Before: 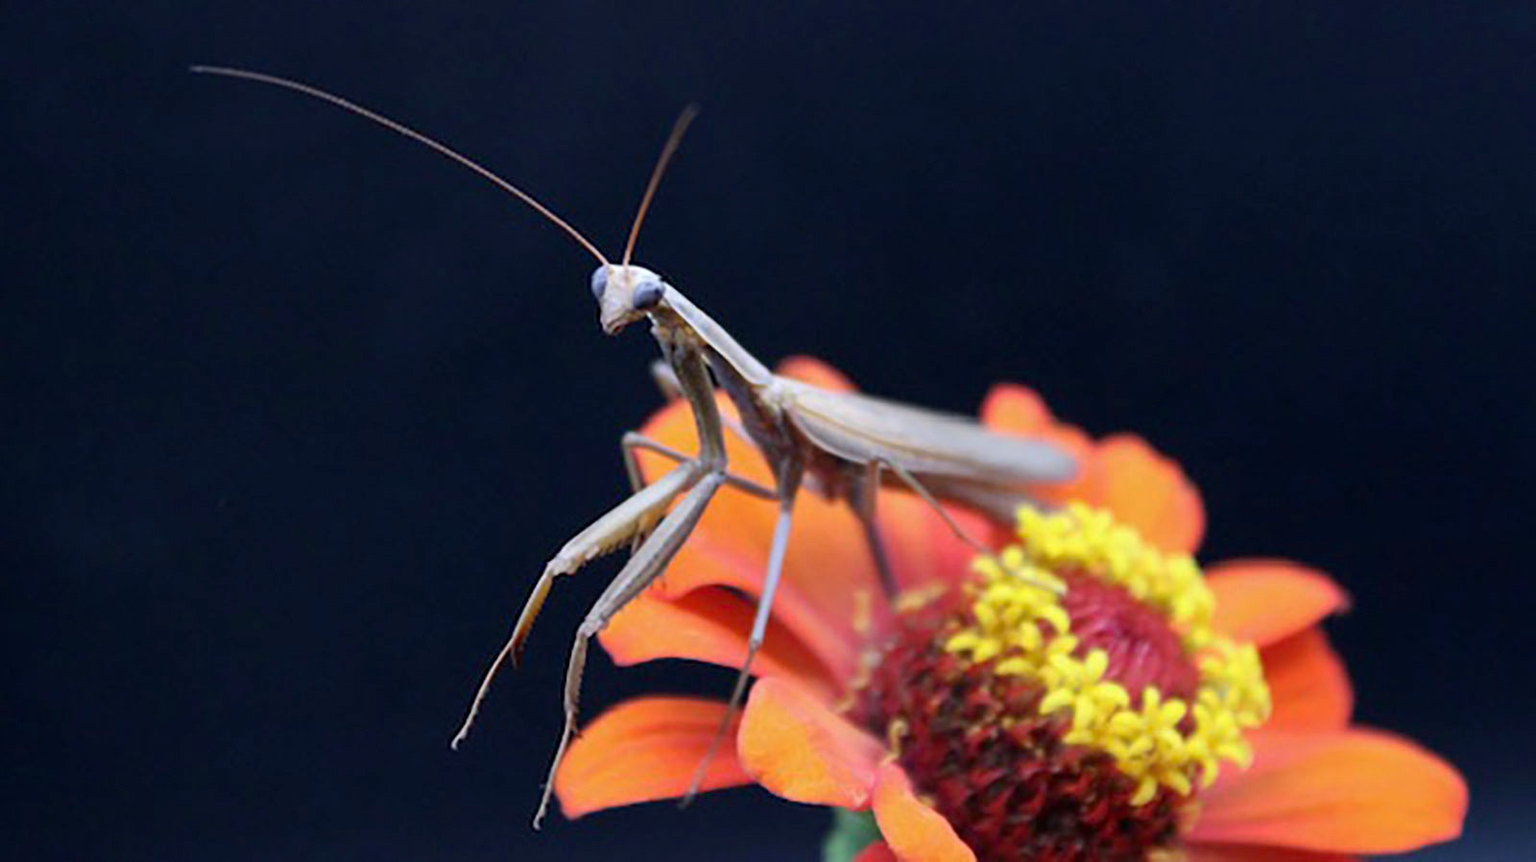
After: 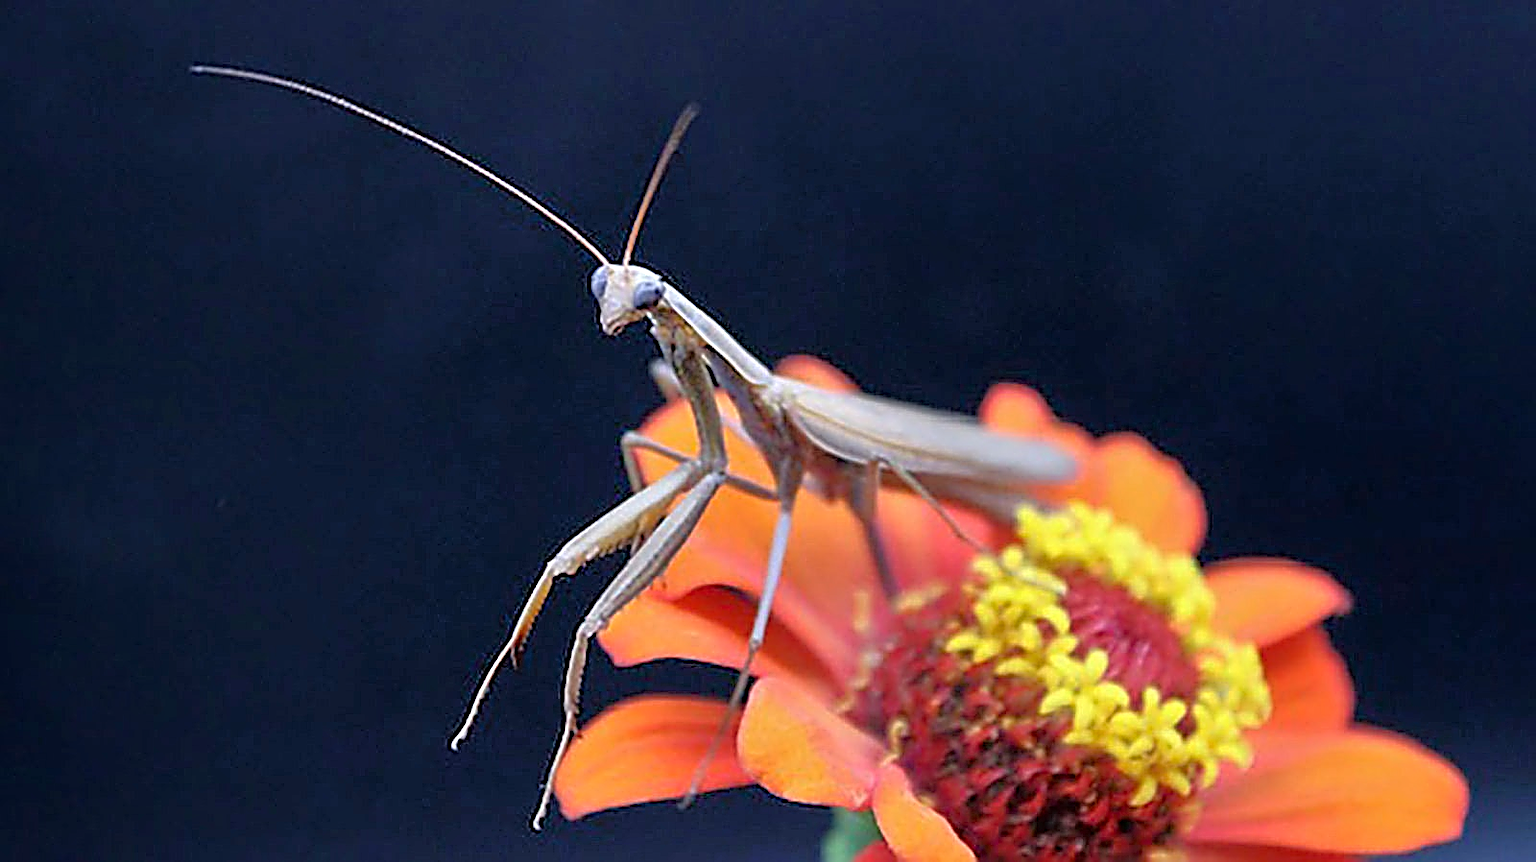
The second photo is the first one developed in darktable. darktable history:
sharpen: amount 1.988
tone equalizer: -7 EV 0.165 EV, -6 EV 0.561 EV, -5 EV 1.12 EV, -4 EV 1.29 EV, -3 EV 1.15 EV, -2 EV 0.6 EV, -1 EV 0.153 EV
